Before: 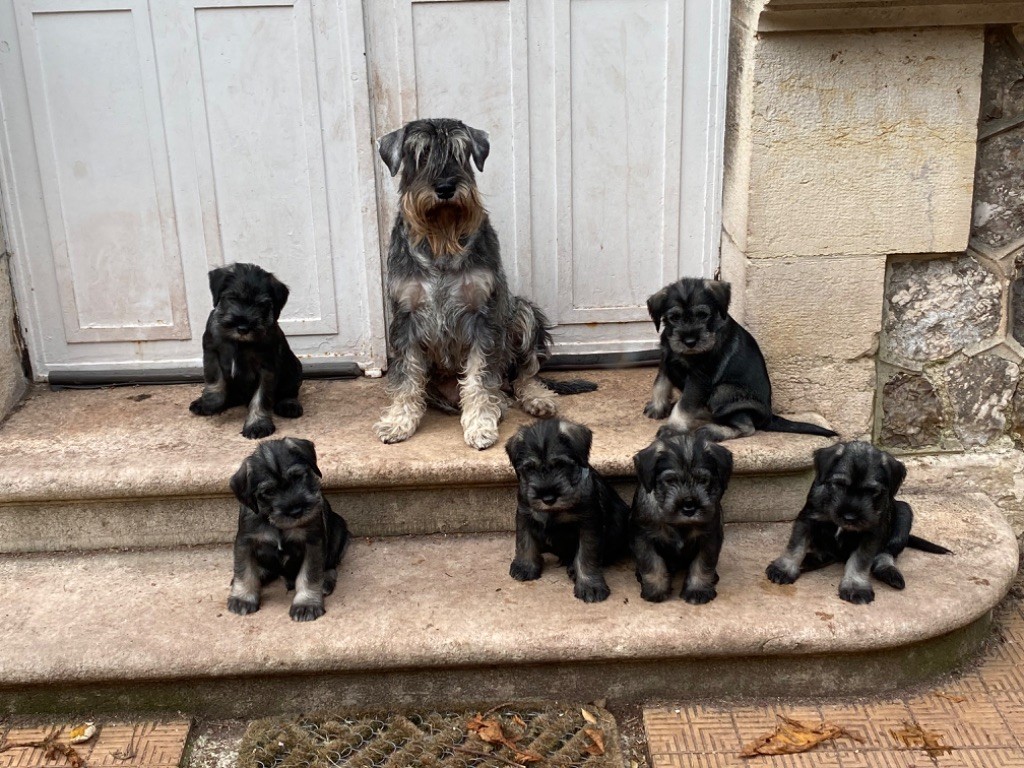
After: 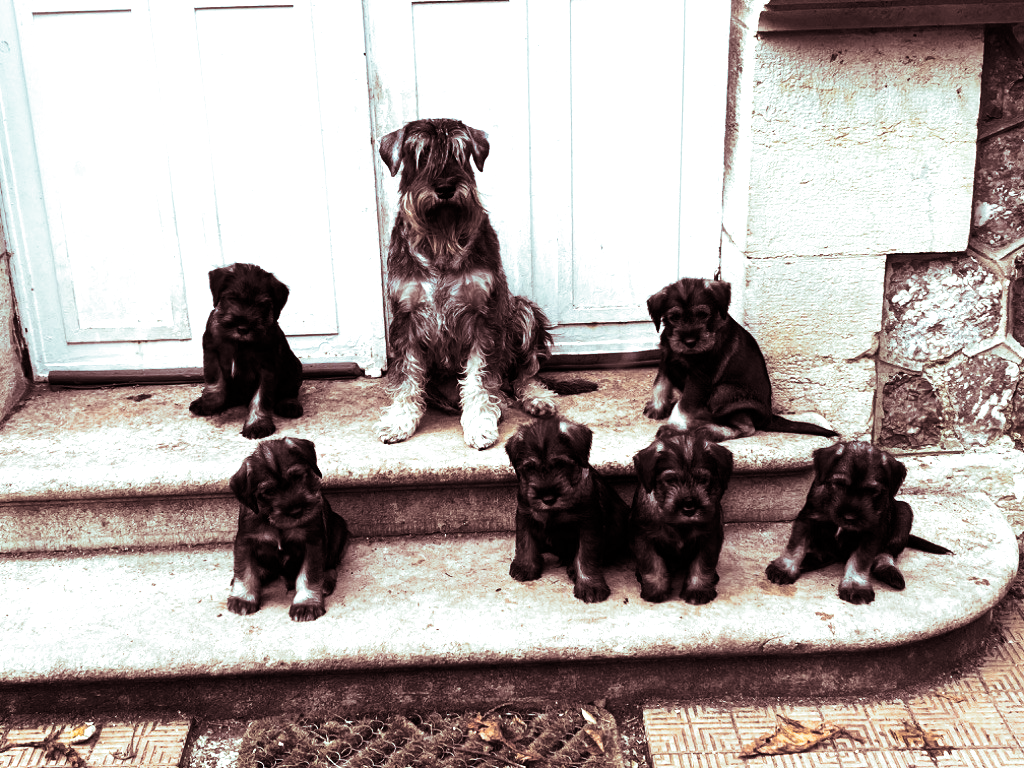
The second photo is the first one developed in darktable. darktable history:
split-toning: shadows › saturation 0.3, highlights › hue 180°, highlights › saturation 0.3, compress 0%
color calibration: illuminant Planckian (black body), adaptation linear Bradford (ICC v4), x 0.361, y 0.366, temperature 4511.61 K, saturation algorithm version 1 (2020)
tone curve: curves: ch0 [(0, 0) (0.003, 0.003) (0.011, 0.012) (0.025, 0.026) (0.044, 0.046) (0.069, 0.072) (0.1, 0.104) (0.136, 0.141) (0.177, 0.185) (0.224, 0.234) (0.277, 0.289) (0.335, 0.349) (0.399, 0.415) (0.468, 0.488) (0.543, 0.566) (0.623, 0.649) (0.709, 0.739) (0.801, 0.834) (0.898, 0.923) (1, 1)], preserve colors none
tone equalizer: -8 EV -1.08 EV, -7 EV -1.01 EV, -6 EV -0.867 EV, -5 EV -0.578 EV, -3 EV 0.578 EV, -2 EV 0.867 EV, -1 EV 1.01 EV, +0 EV 1.08 EV, edges refinement/feathering 500, mask exposure compensation -1.57 EV, preserve details no
